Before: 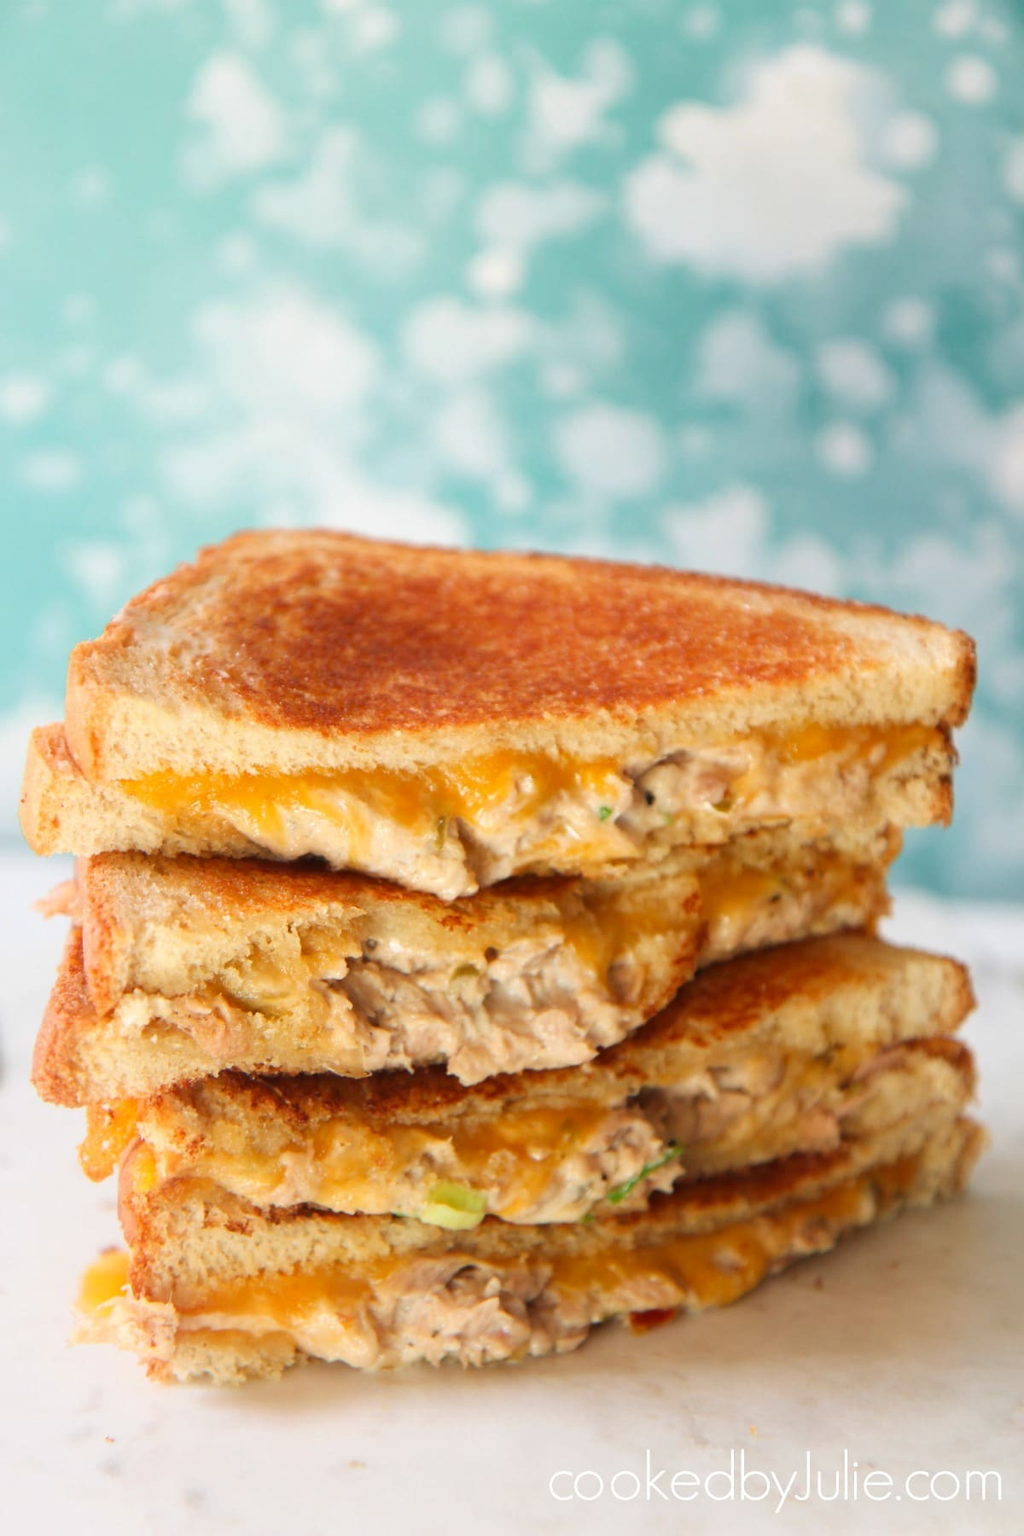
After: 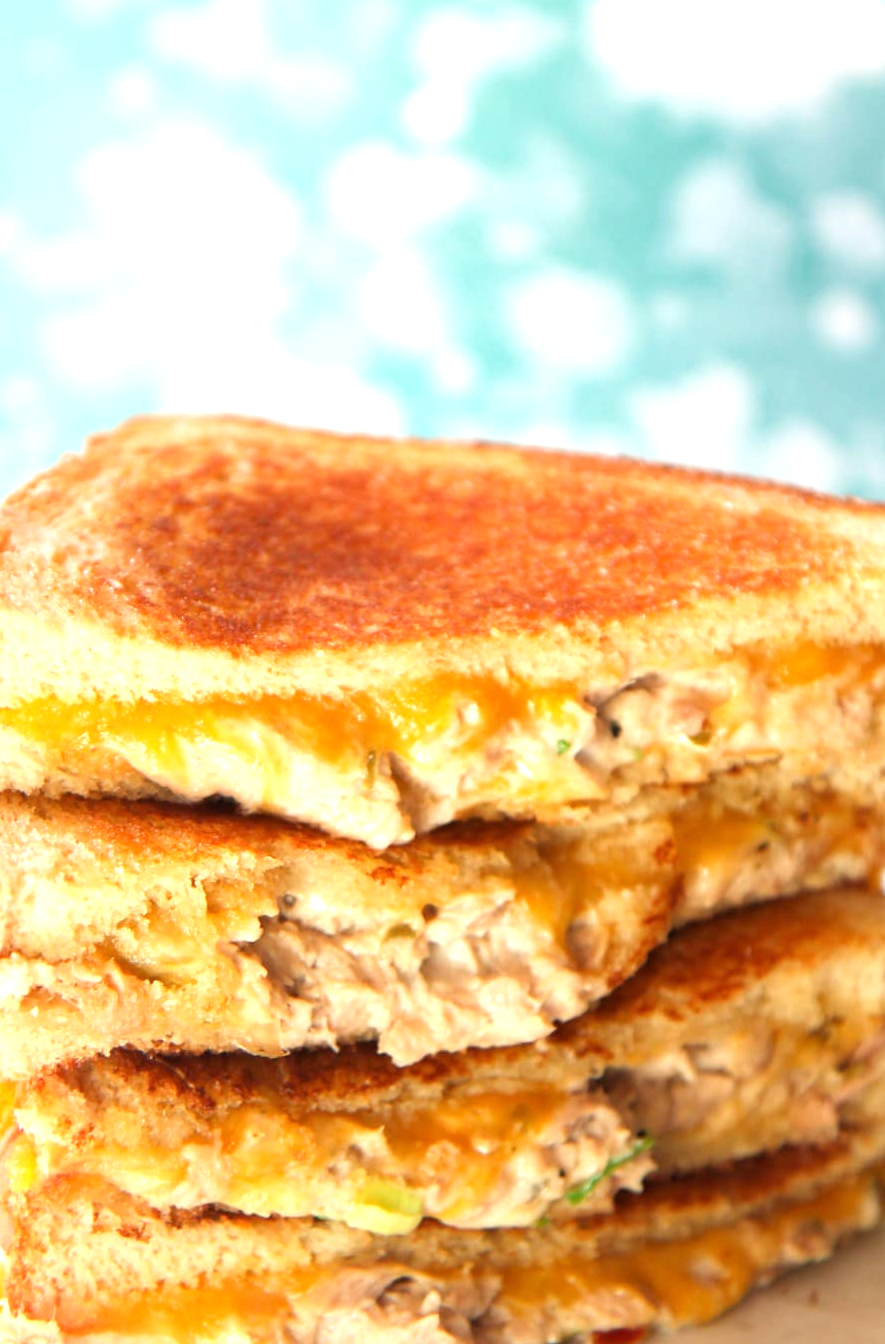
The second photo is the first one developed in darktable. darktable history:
crop and rotate: left 12.196%, top 11.445%, right 13.974%, bottom 13.865%
tone equalizer: -8 EV -0.786 EV, -7 EV -0.719 EV, -6 EV -0.566 EV, -5 EV -0.394 EV, -3 EV 0.4 EV, -2 EV 0.6 EV, -1 EV 0.683 EV, +0 EV 0.726 EV
